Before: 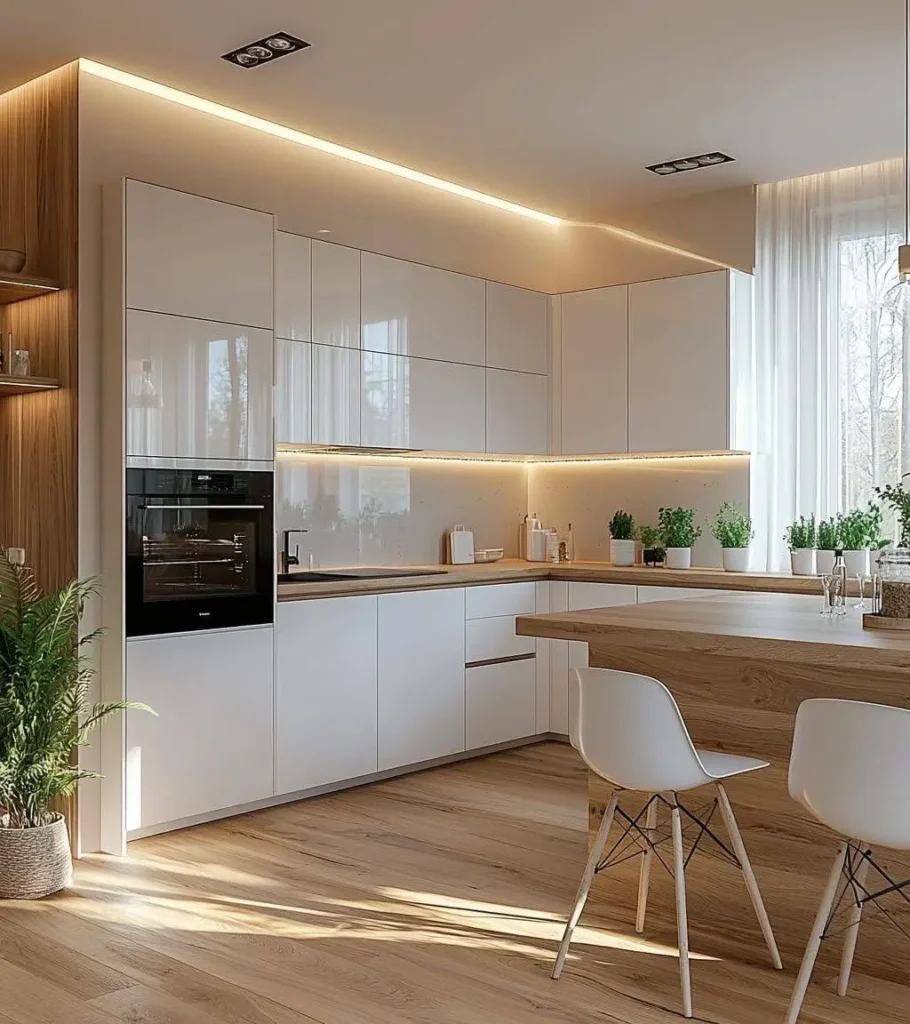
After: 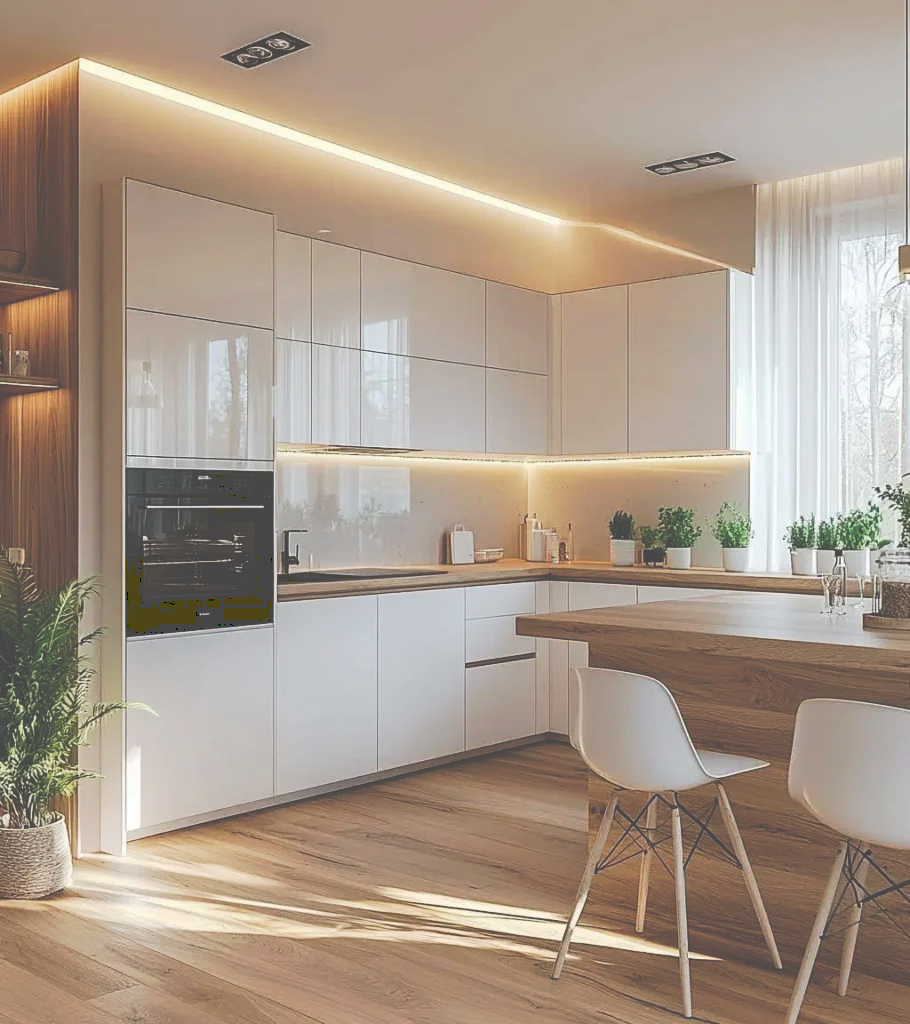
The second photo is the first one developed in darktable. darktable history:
tone curve: curves: ch0 [(0, 0) (0.003, 0.299) (0.011, 0.299) (0.025, 0.299) (0.044, 0.299) (0.069, 0.3) (0.1, 0.306) (0.136, 0.316) (0.177, 0.326) (0.224, 0.338) (0.277, 0.366) (0.335, 0.406) (0.399, 0.462) (0.468, 0.533) (0.543, 0.607) (0.623, 0.7) (0.709, 0.775) (0.801, 0.843) (0.898, 0.903) (1, 1)], preserve colors none
